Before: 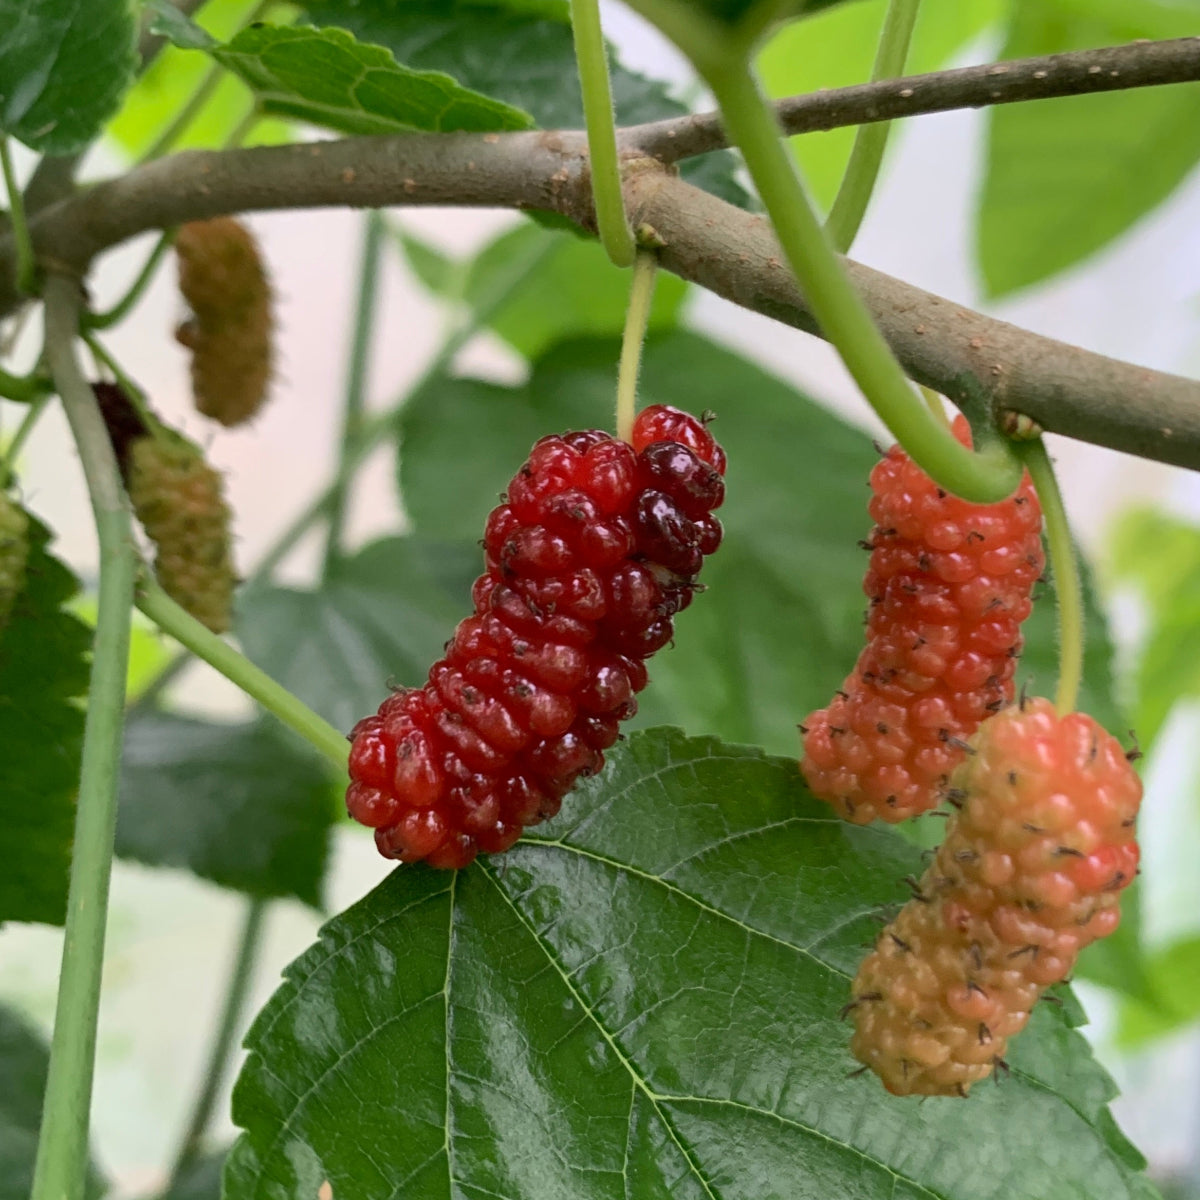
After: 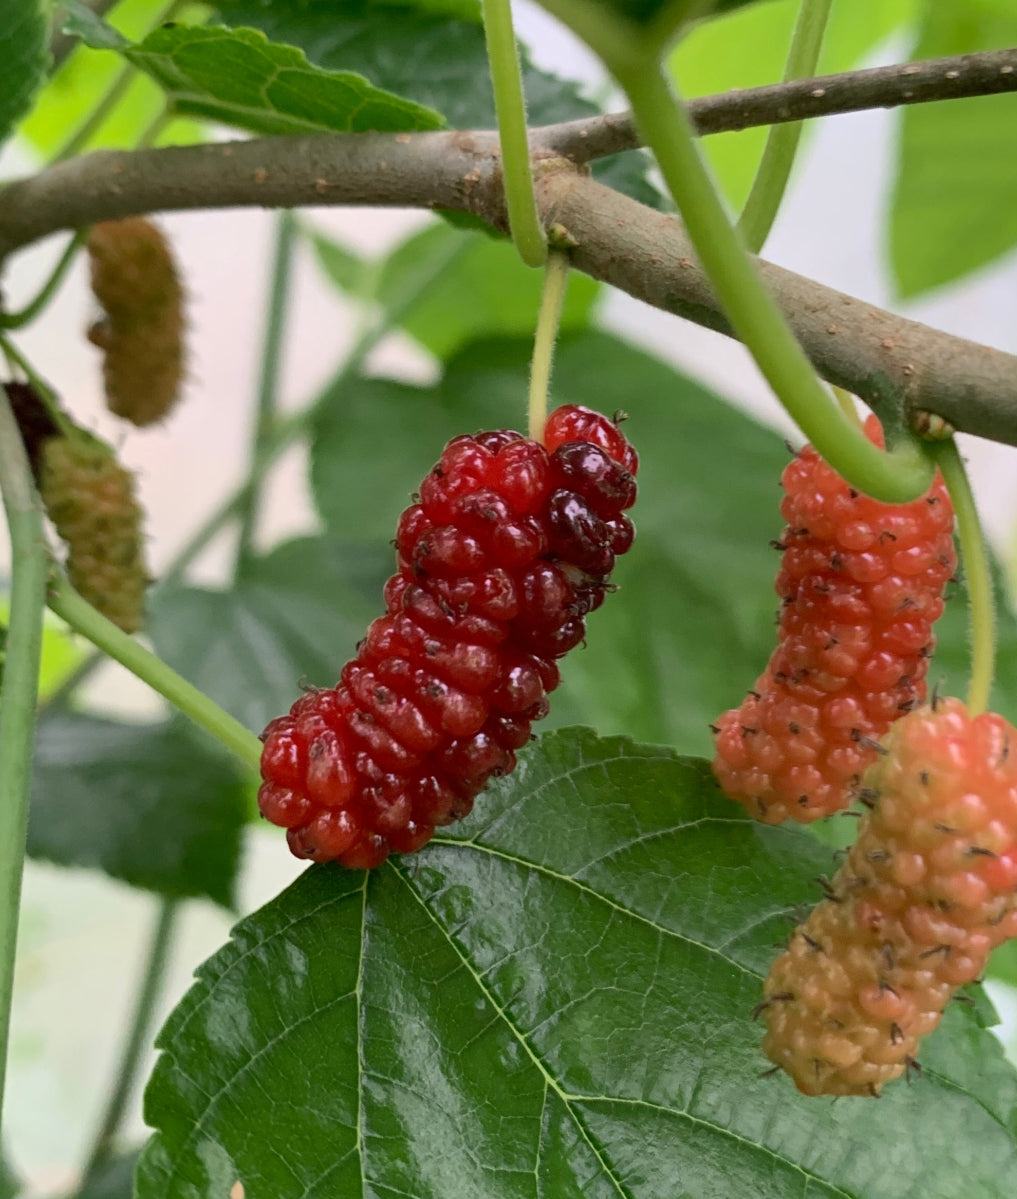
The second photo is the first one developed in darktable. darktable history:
tone equalizer: smoothing diameter 2.2%, edges refinement/feathering 22.09, mask exposure compensation -1.57 EV, filter diffusion 5
crop: left 7.386%, right 7.855%
